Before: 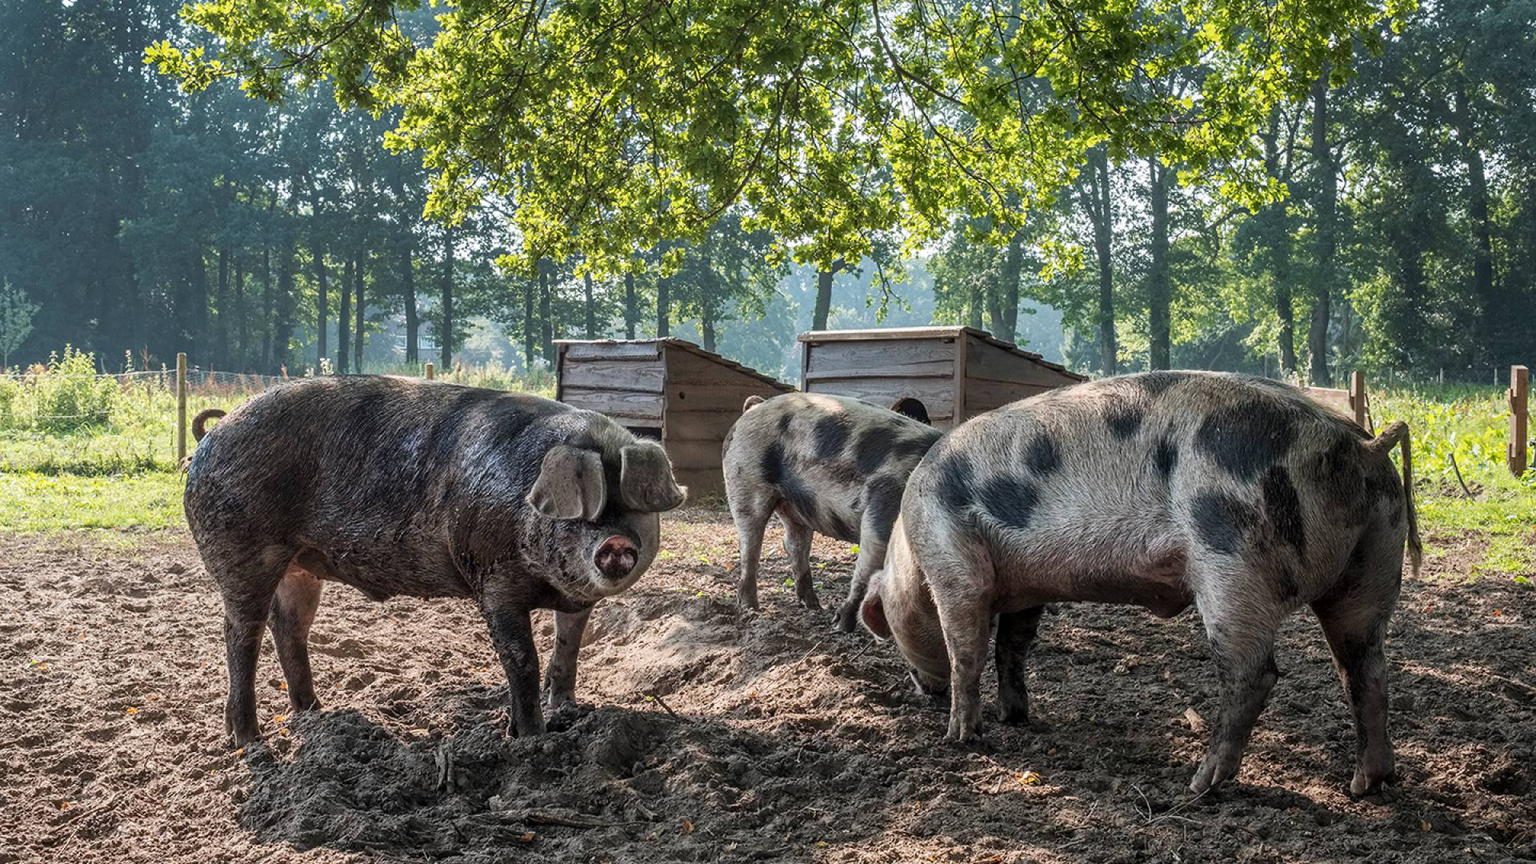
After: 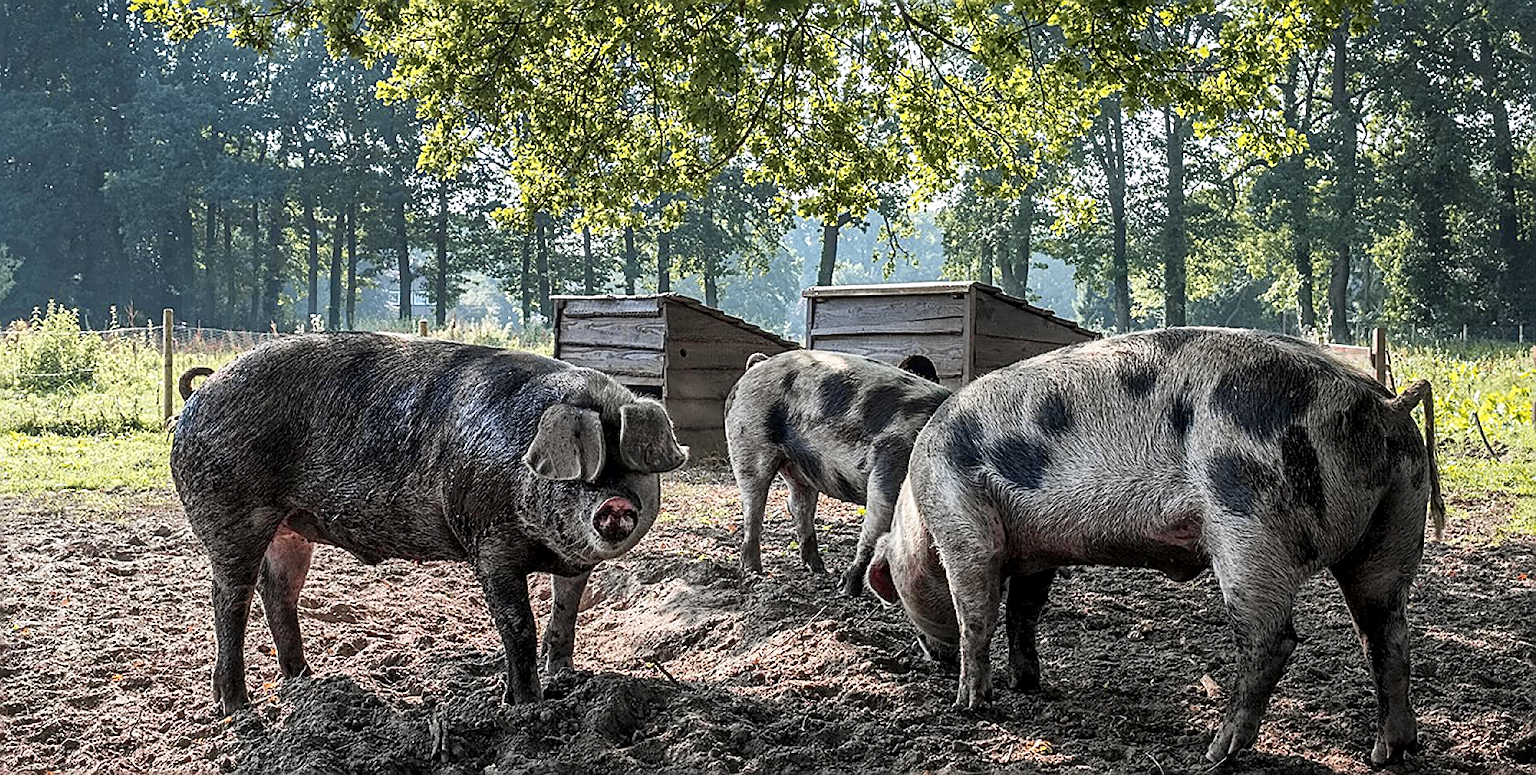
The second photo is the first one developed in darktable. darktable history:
crop: left 1.198%, top 6.15%, right 1.649%, bottom 6.691%
tone curve: curves: ch0 [(0, 0.012) (0.056, 0.046) (0.218, 0.213) (0.606, 0.62) (0.82, 0.846) (1, 1)]; ch1 [(0, 0) (0.226, 0.261) (0.403, 0.437) (0.469, 0.472) (0.495, 0.499) (0.514, 0.504) (0.545, 0.555) (0.59, 0.598) (0.714, 0.733) (1, 1)]; ch2 [(0, 0) (0.269, 0.299) (0.459, 0.45) (0.498, 0.499) (0.523, 0.512) (0.568, 0.558) (0.634, 0.617) (0.702, 0.662) (0.781, 0.775) (1, 1)], color space Lab, independent channels, preserve colors none
tone equalizer: on, module defaults
local contrast: mode bilateral grid, contrast 21, coarseness 50, detail 144%, midtone range 0.2
sharpen: amount 0.903
